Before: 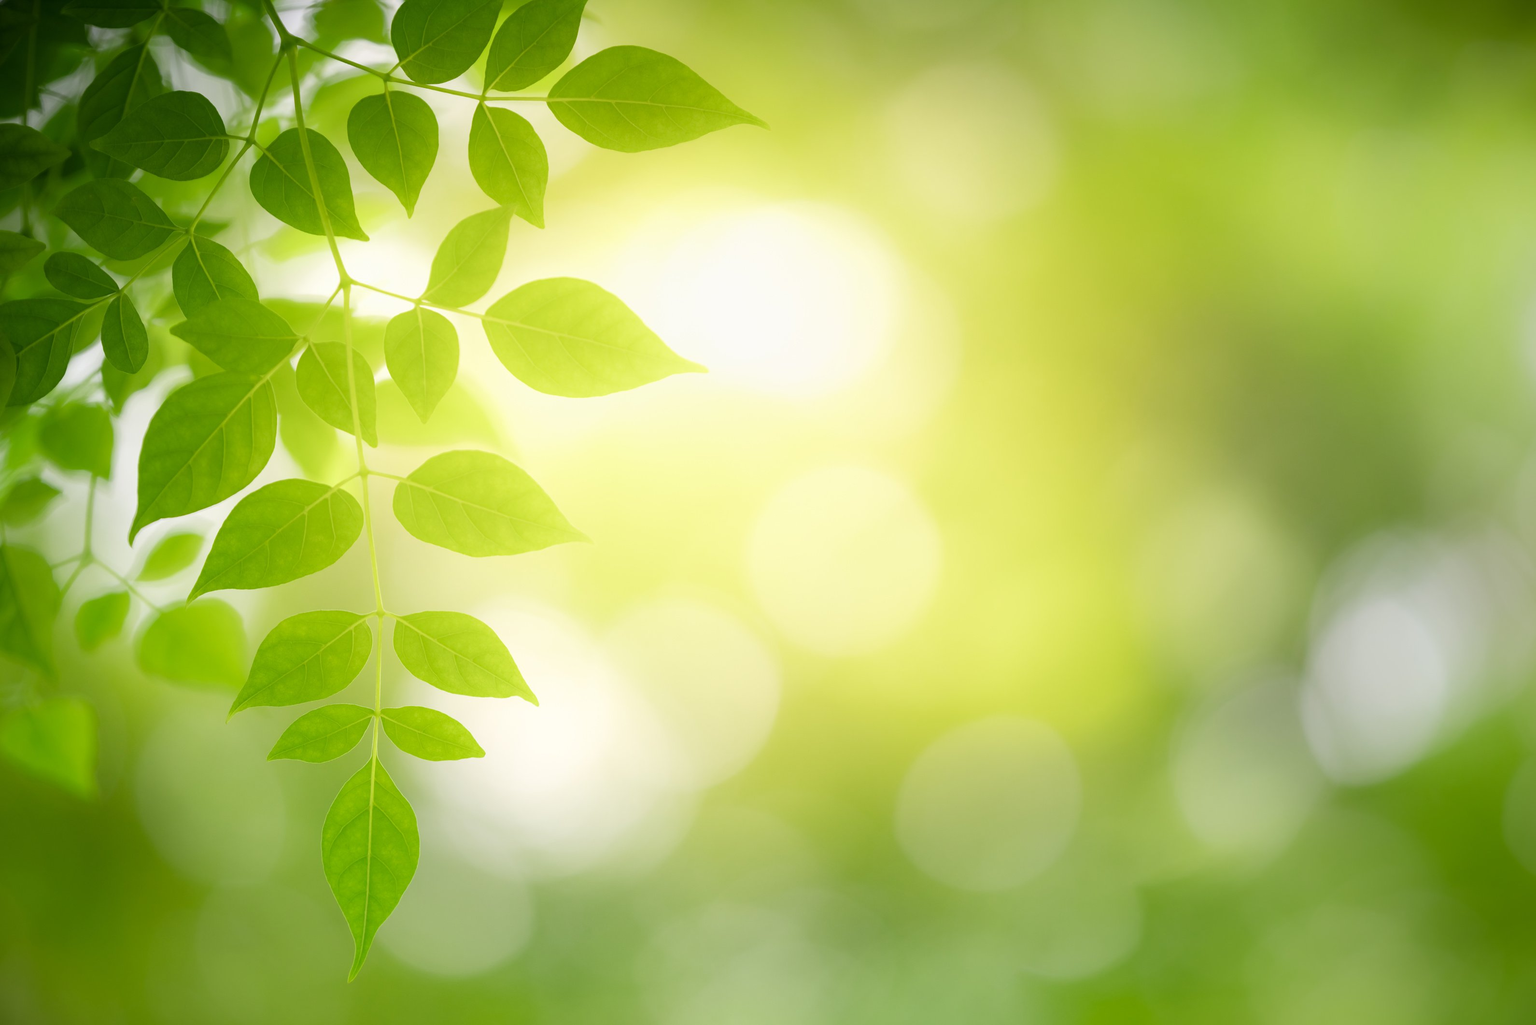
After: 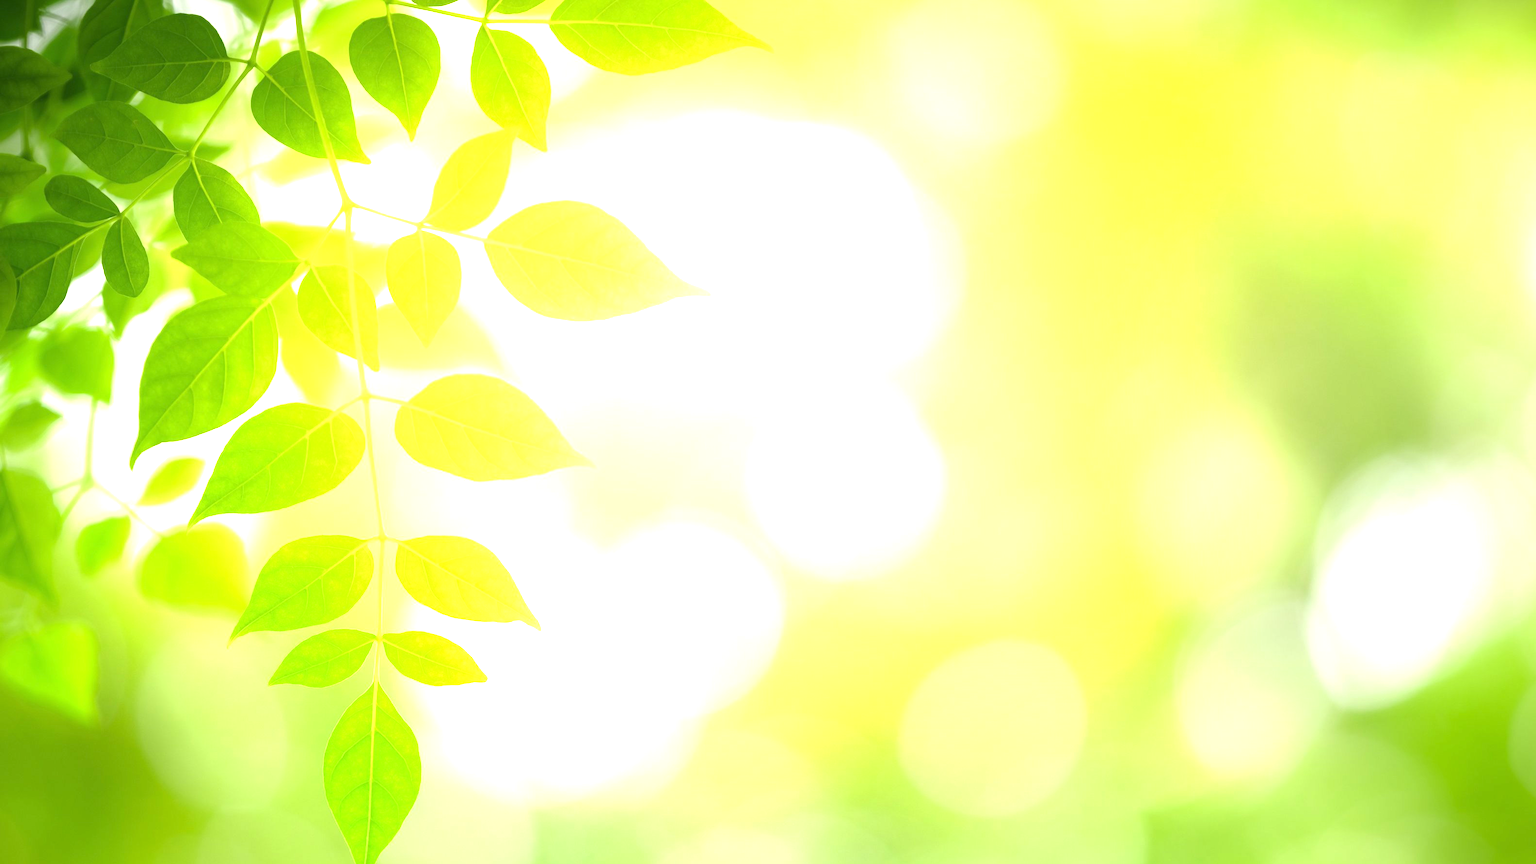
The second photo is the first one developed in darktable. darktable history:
crop: top 7.625%, bottom 8.027%
exposure: black level correction 0, exposure 1.4 EV, compensate highlight preservation false
